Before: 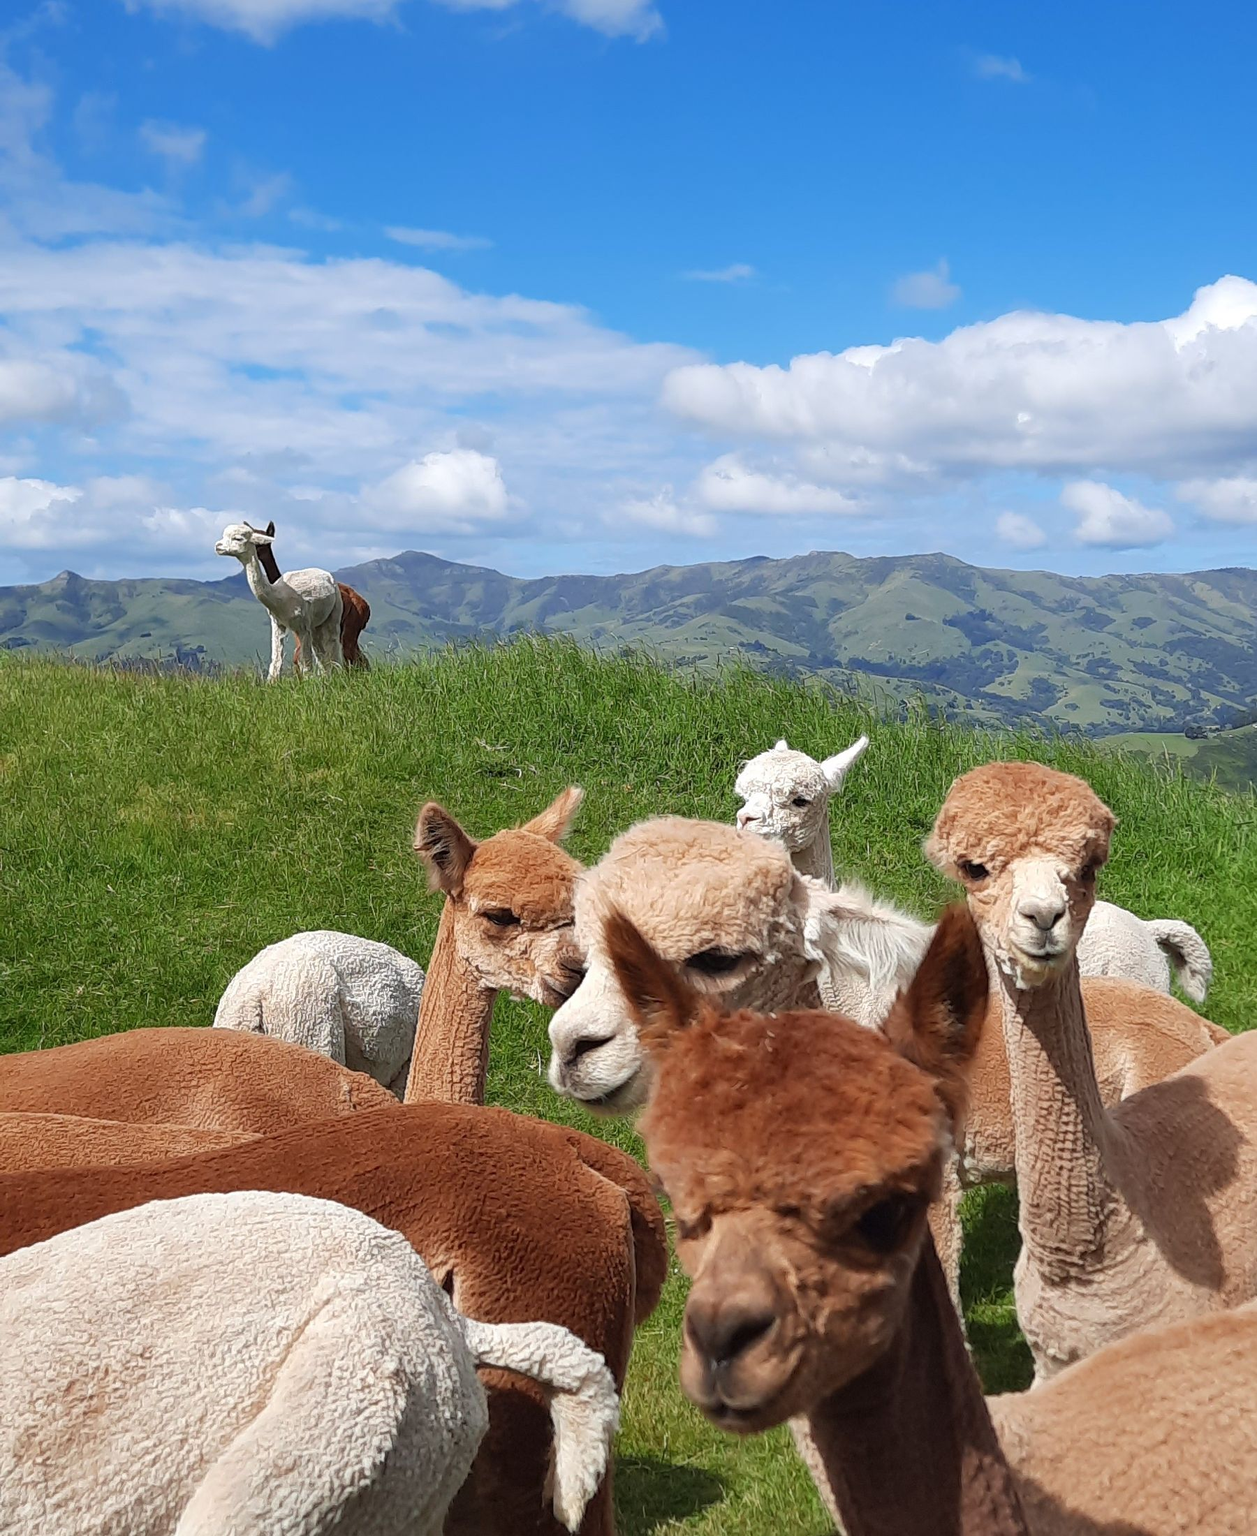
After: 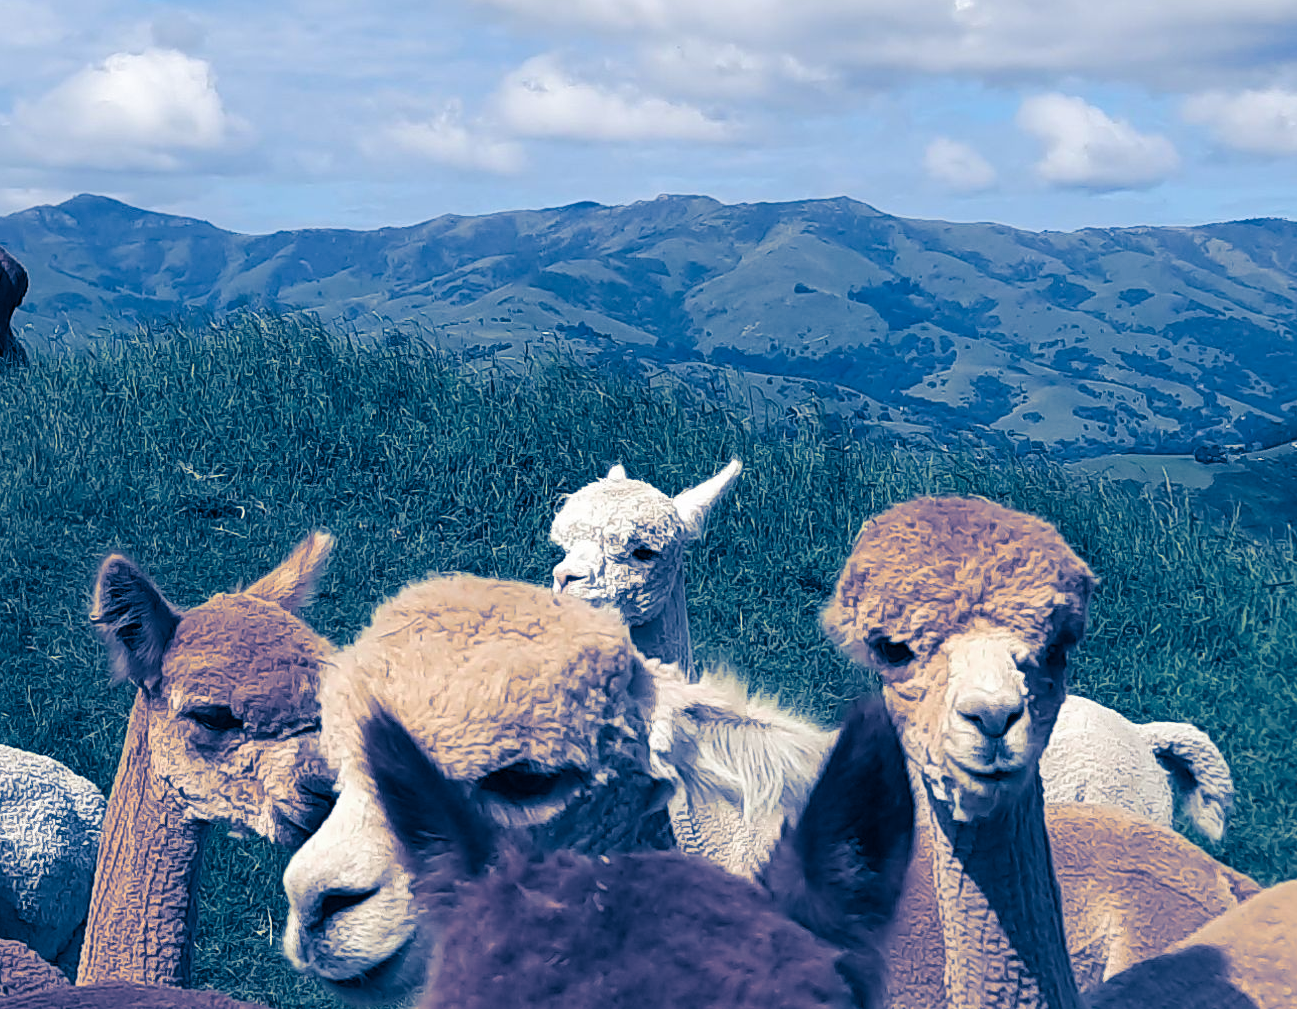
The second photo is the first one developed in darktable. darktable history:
split-toning: shadows › hue 226.8°, shadows › saturation 1, highlights › saturation 0, balance -61.41
crop and rotate: left 27.938%, top 27.046%, bottom 27.046%
